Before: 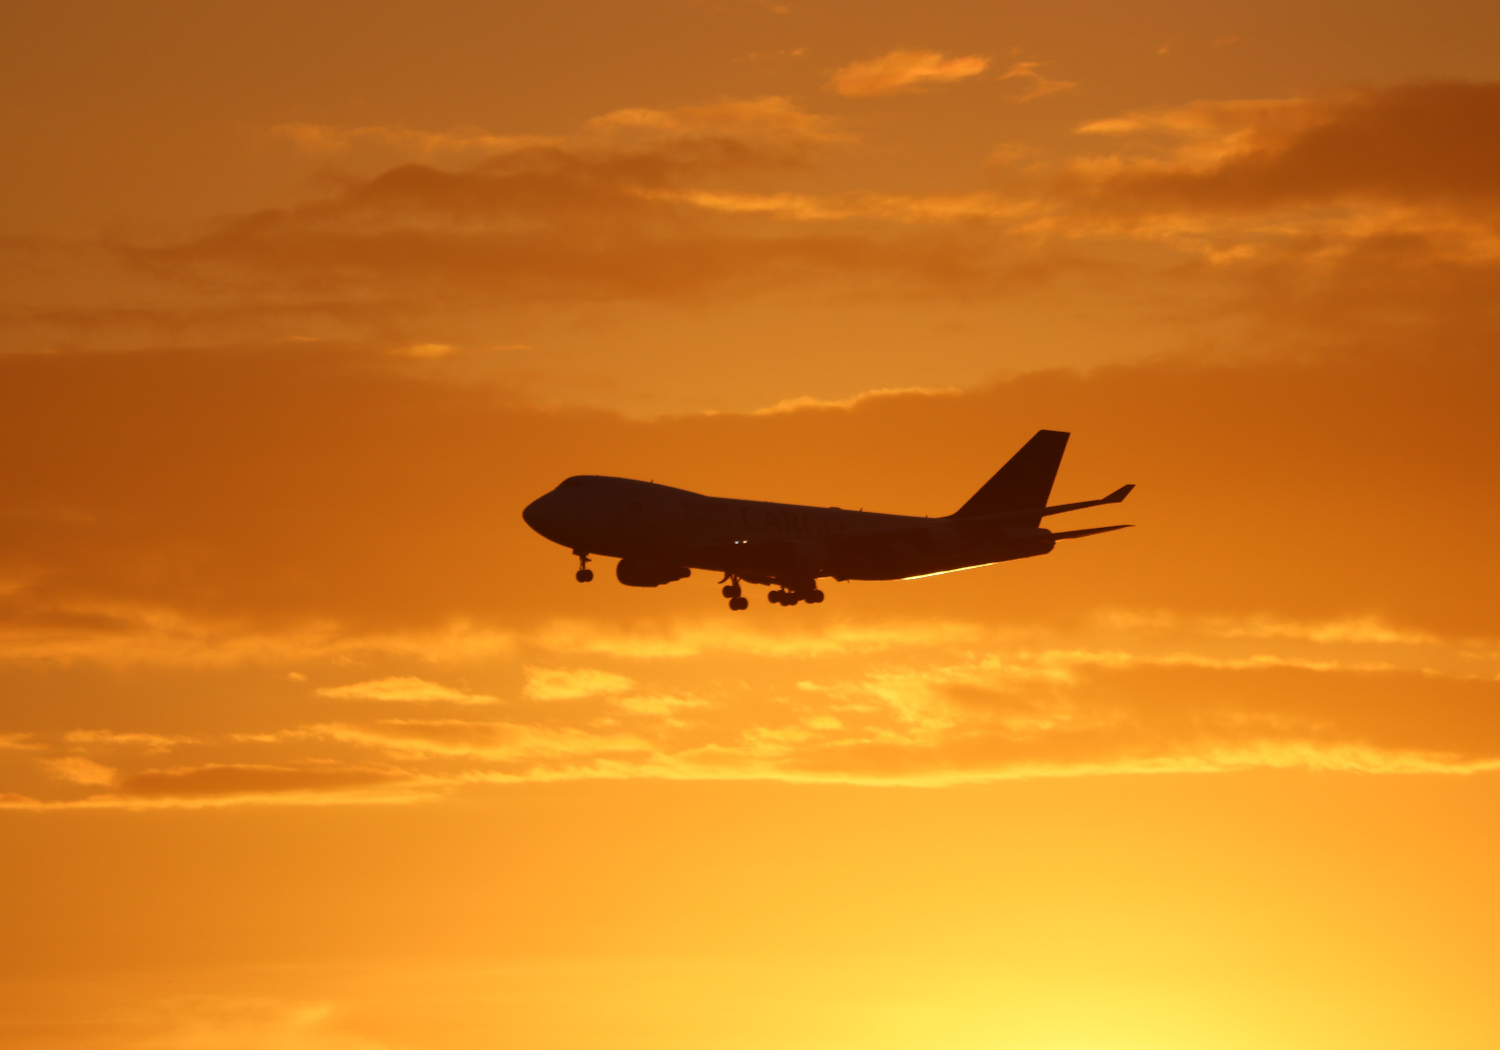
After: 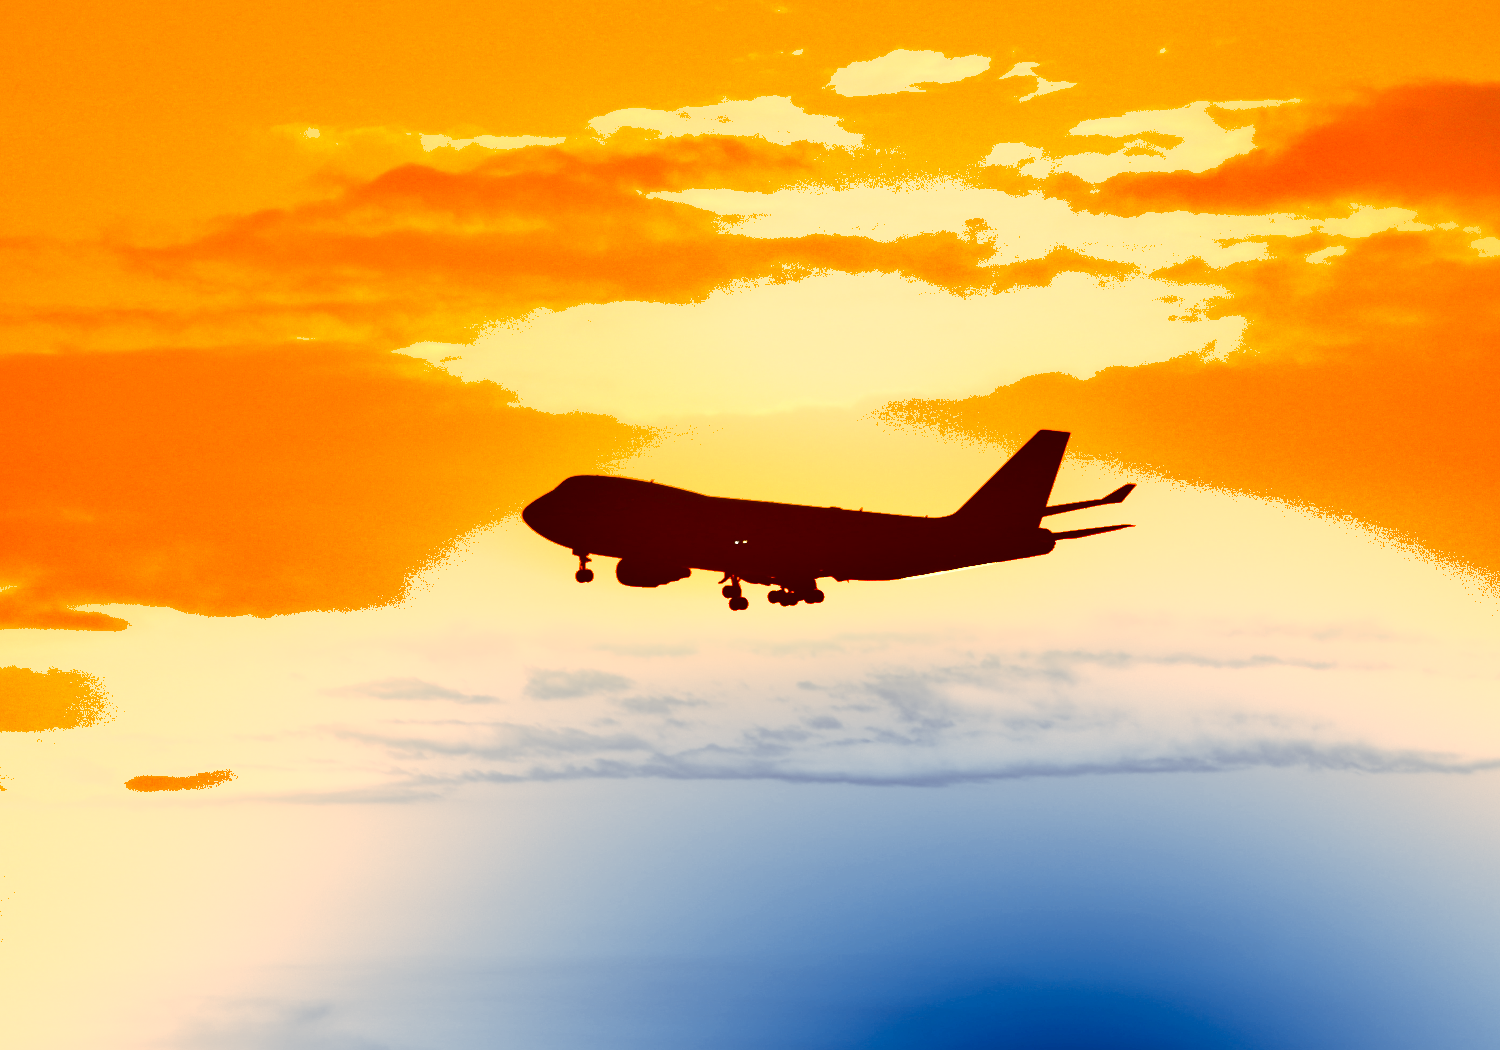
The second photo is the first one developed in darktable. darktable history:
shadows and highlights: shadows 60, soften with gaussian
exposure: black level correction 0.005, exposure 2.084 EV, compensate highlight preservation false
